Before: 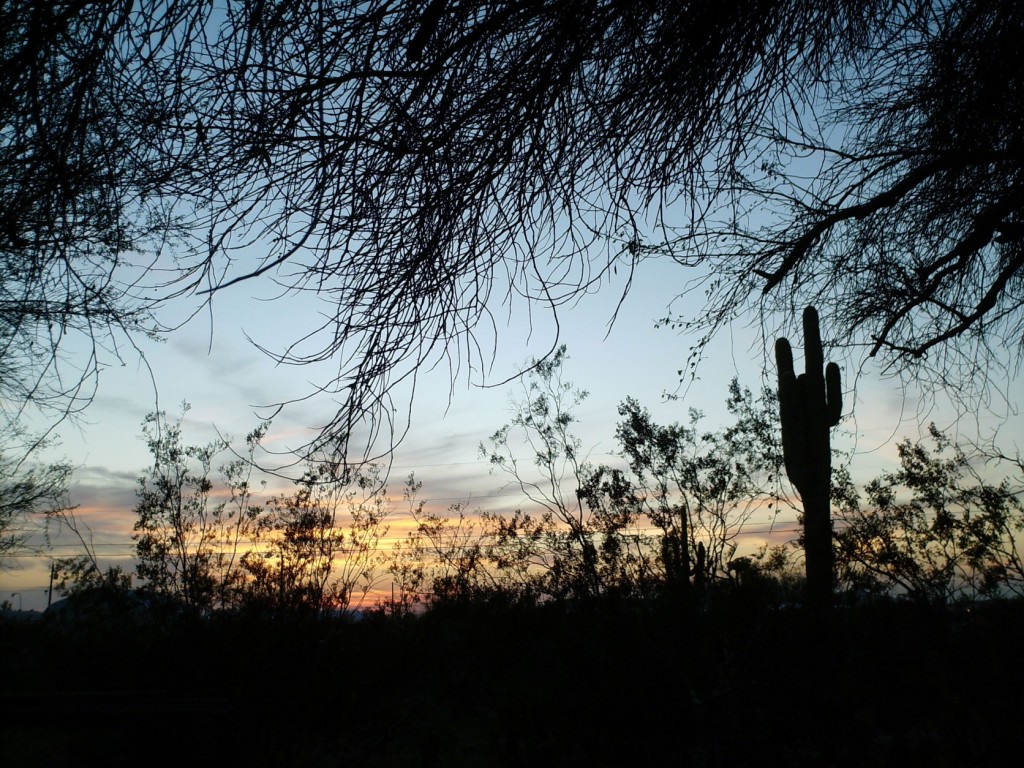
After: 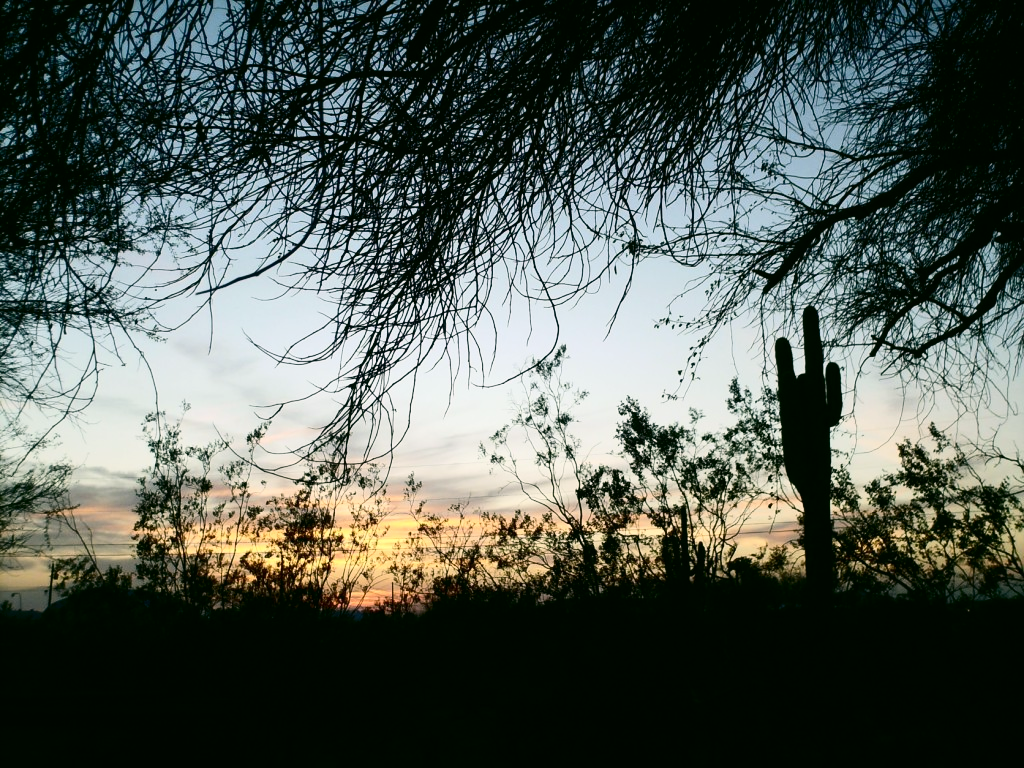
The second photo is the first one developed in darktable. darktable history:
contrast brightness saturation: contrast 0.28
exposure: compensate highlight preservation false
color correction: highlights a* 4.02, highlights b* 4.98, shadows a* -7.55, shadows b* 4.98
